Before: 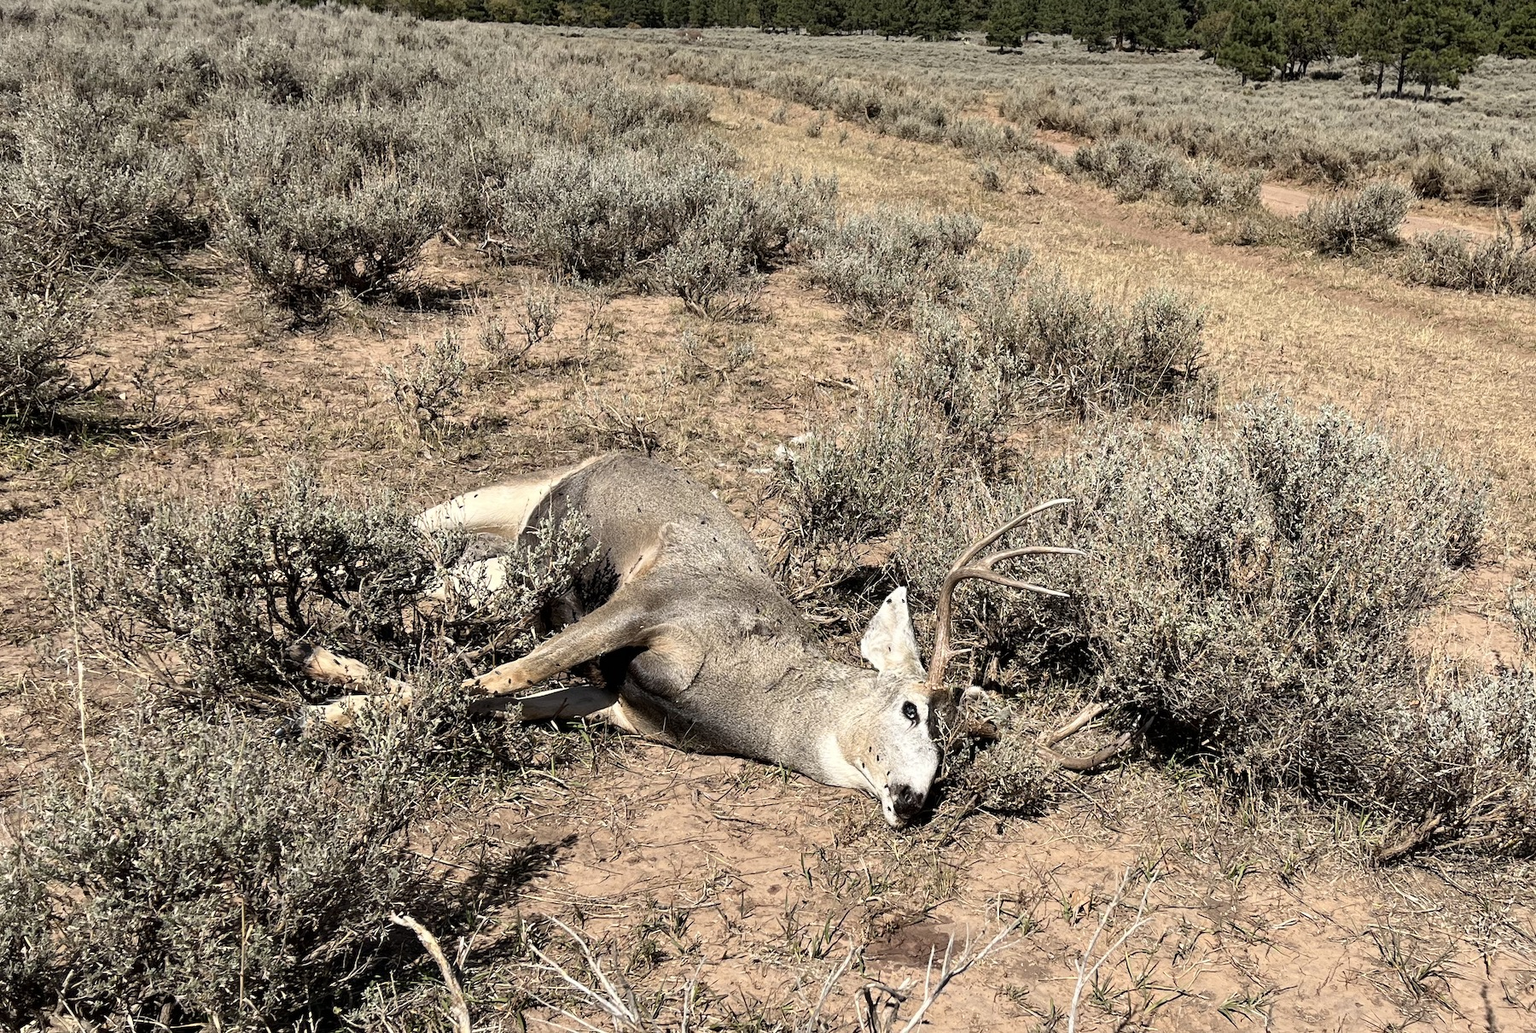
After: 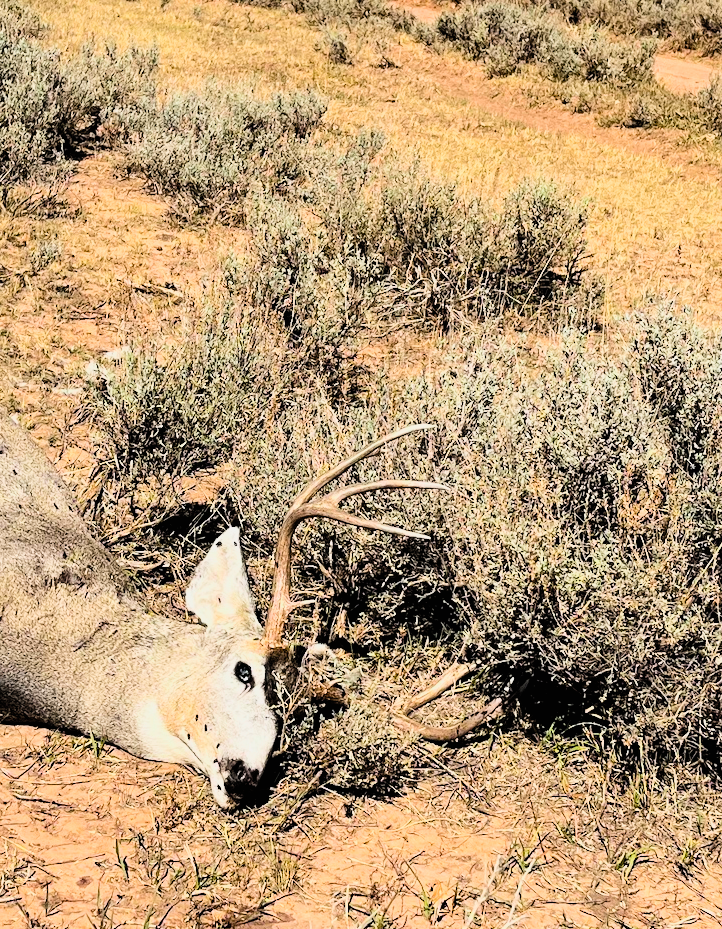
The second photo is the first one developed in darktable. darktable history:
filmic rgb: black relative exposure -5.12 EV, white relative exposure 3.98 EV, hardness 2.9, contrast 1.296, enable highlight reconstruction true
color balance rgb: linear chroma grading › global chroma 9.713%, perceptual saturation grading › global saturation 19.901%, global vibrance 20%
contrast brightness saturation: contrast 0.2, brightness 0.165, saturation 0.222
crop: left 45.747%, top 13.244%, right 14.107%, bottom 9.933%
